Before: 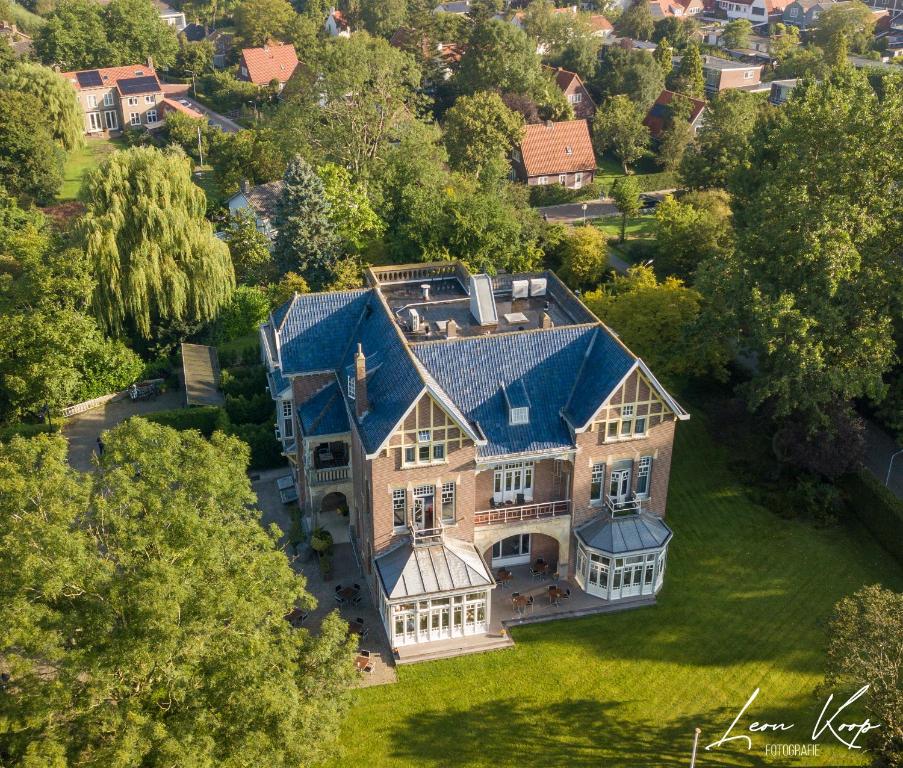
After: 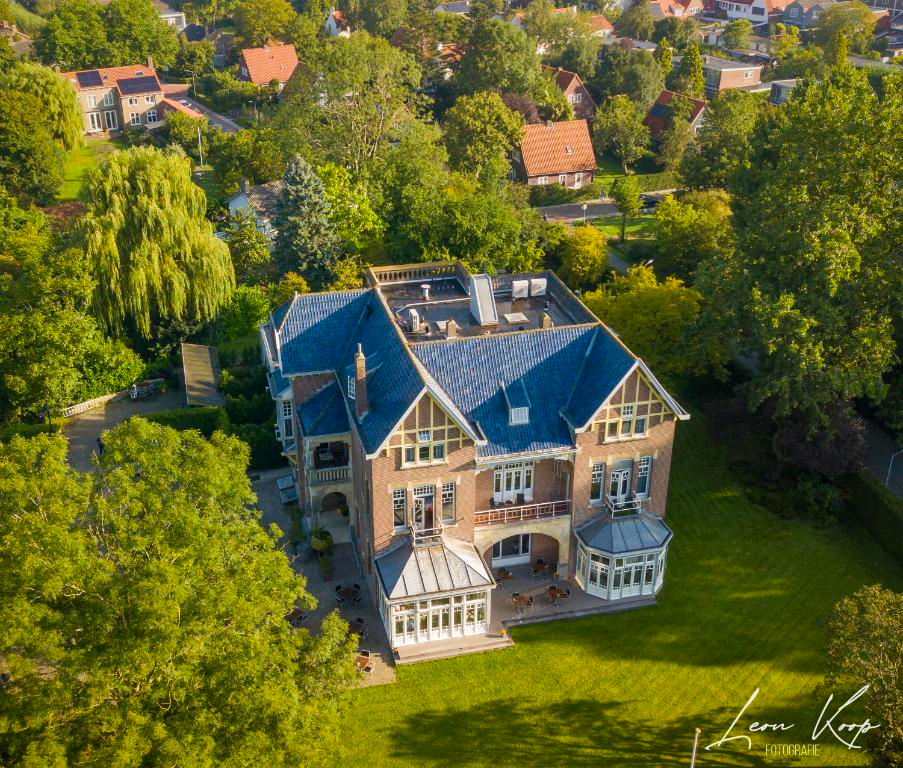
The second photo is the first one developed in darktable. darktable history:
color balance rgb: perceptual saturation grading › global saturation 19.725%, global vibrance 21.148%
vignetting: fall-off start 81.11%, fall-off radius 61.42%, brightness -0.247, saturation 0.14, automatic ratio true, width/height ratio 1.416
